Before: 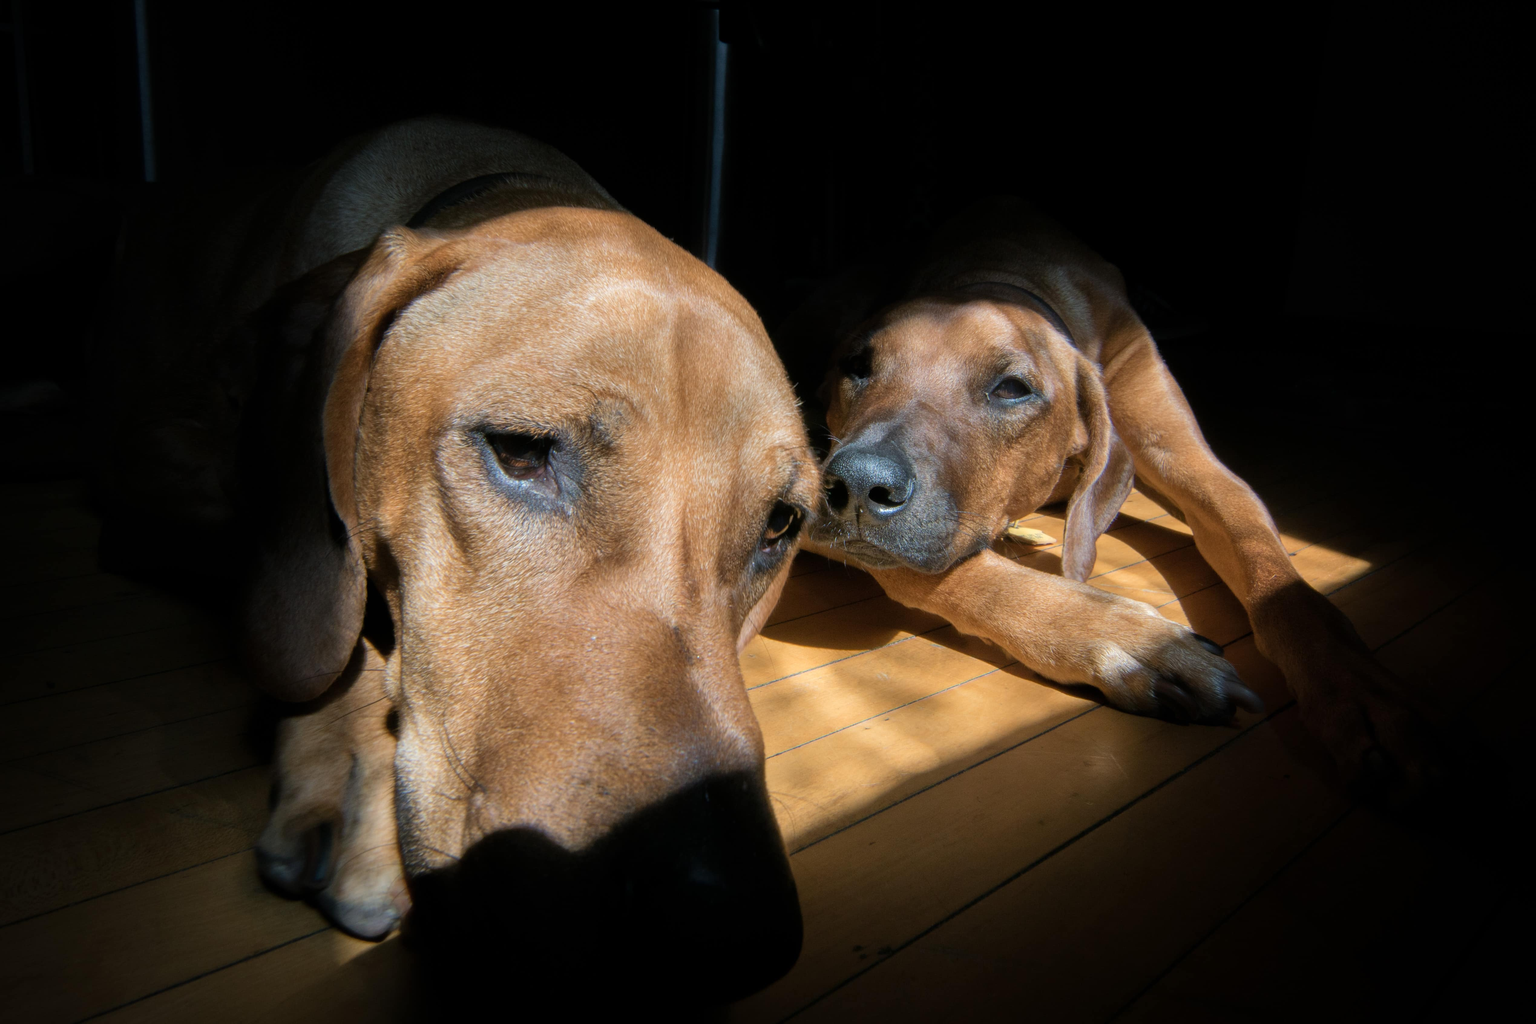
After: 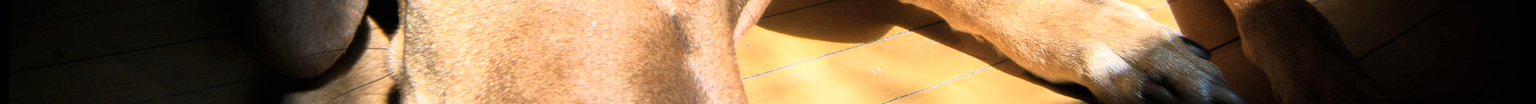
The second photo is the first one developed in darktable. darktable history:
crop and rotate: top 59.084%, bottom 30.916%
rotate and perspective: rotation 1.72°, automatic cropping off
exposure: black level correction 0, exposure 0.5 EV, compensate highlight preservation false
color balance rgb: contrast -10%
base curve: curves: ch0 [(0, 0) (0.005, 0.002) (0.193, 0.295) (0.399, 0.664) (0.75, 0.928) (1, 1)]
